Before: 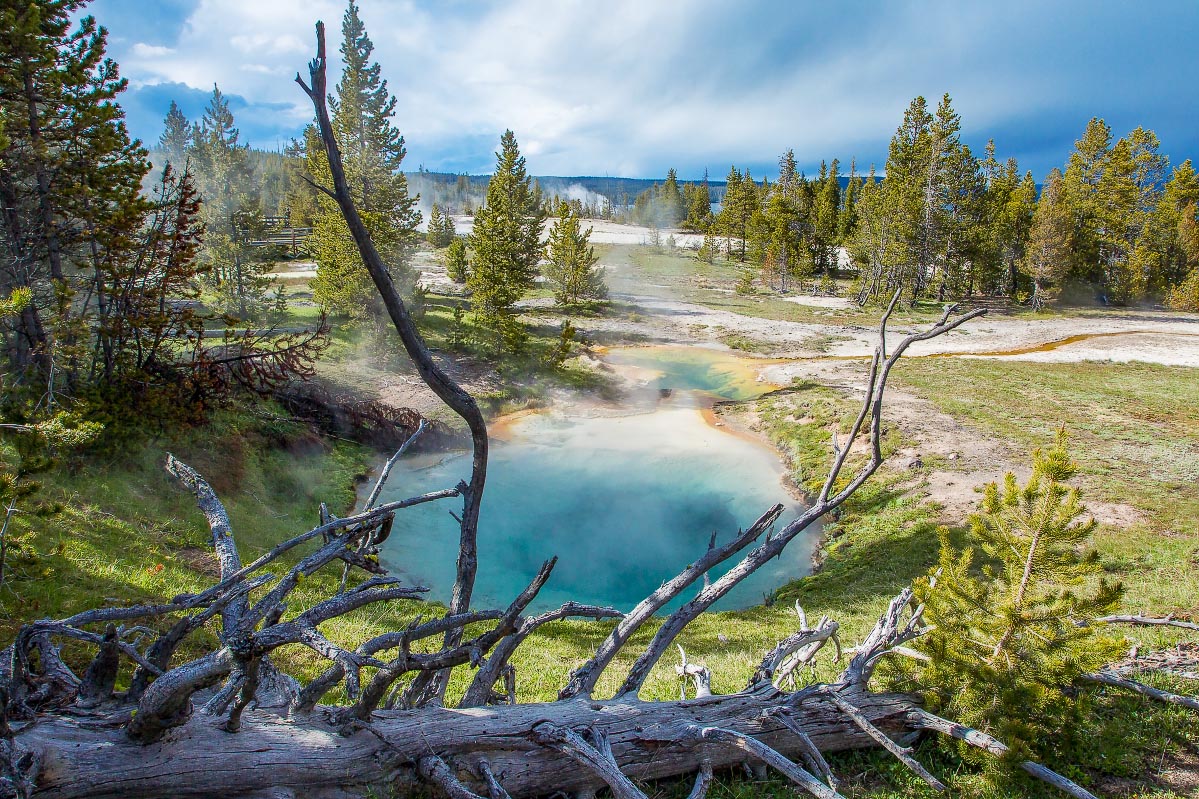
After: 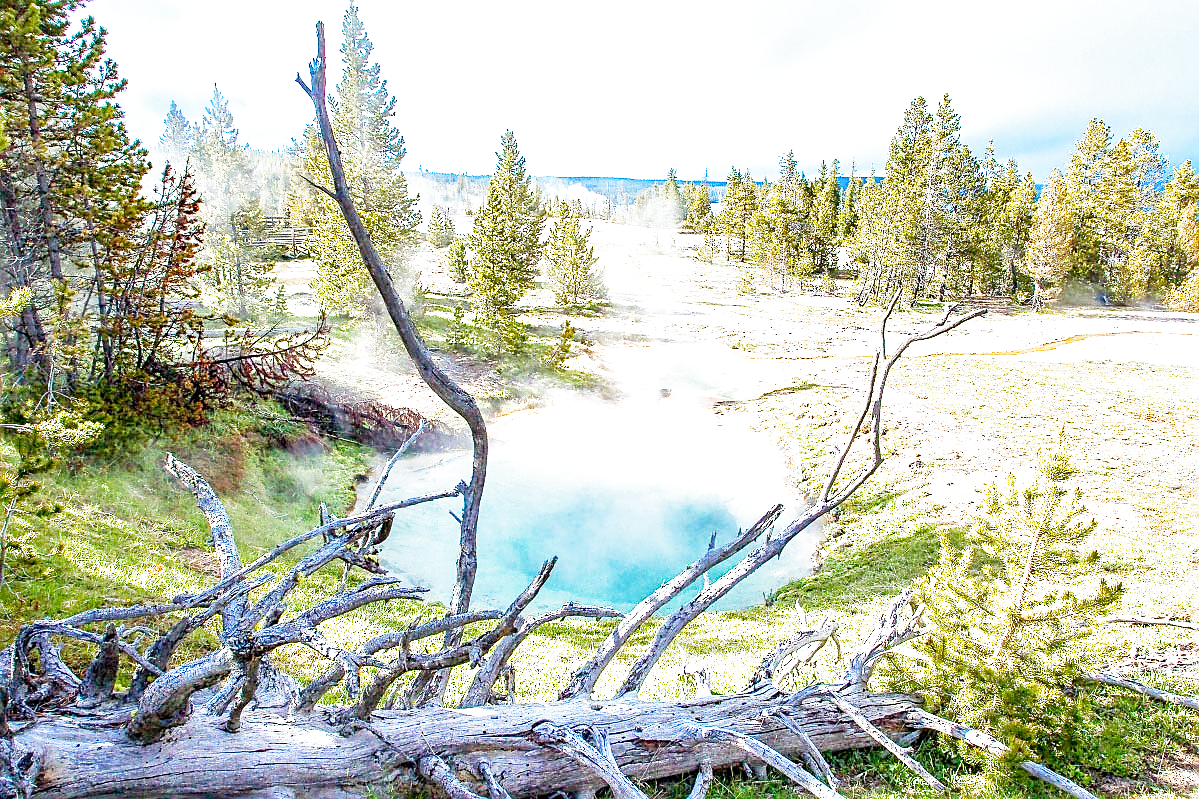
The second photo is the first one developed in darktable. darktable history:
filmic rgb: middle gray luminance 12.74%, black relative exposure -10.13 EV, white relative exposure 3.47 EV, threshold 6 EV, target black luminance 0%, hardness 5.74, latitude 44.69%, contrast 1.221, highlights saturation mix 5%, shadows ↔ highlights balance 26.78%, add noise in highlights 0, preserve chrominance no, color science v3 (2019), use custom middle-gray values true, iterations of high-quality reconstruction 0, contrast in highlights soft, enable highlight reconstruction true
color balance rgb: perceptual saturation grading › global saturation -0.31%, global vibrance -8%, contrast -13%, saturation formula JzAzBz (2021)
sharpen: on, module defaults
exposure: black level correction 0, exposure 0.95 EV, compensate exposure bias true, compensate highlight preservation false
